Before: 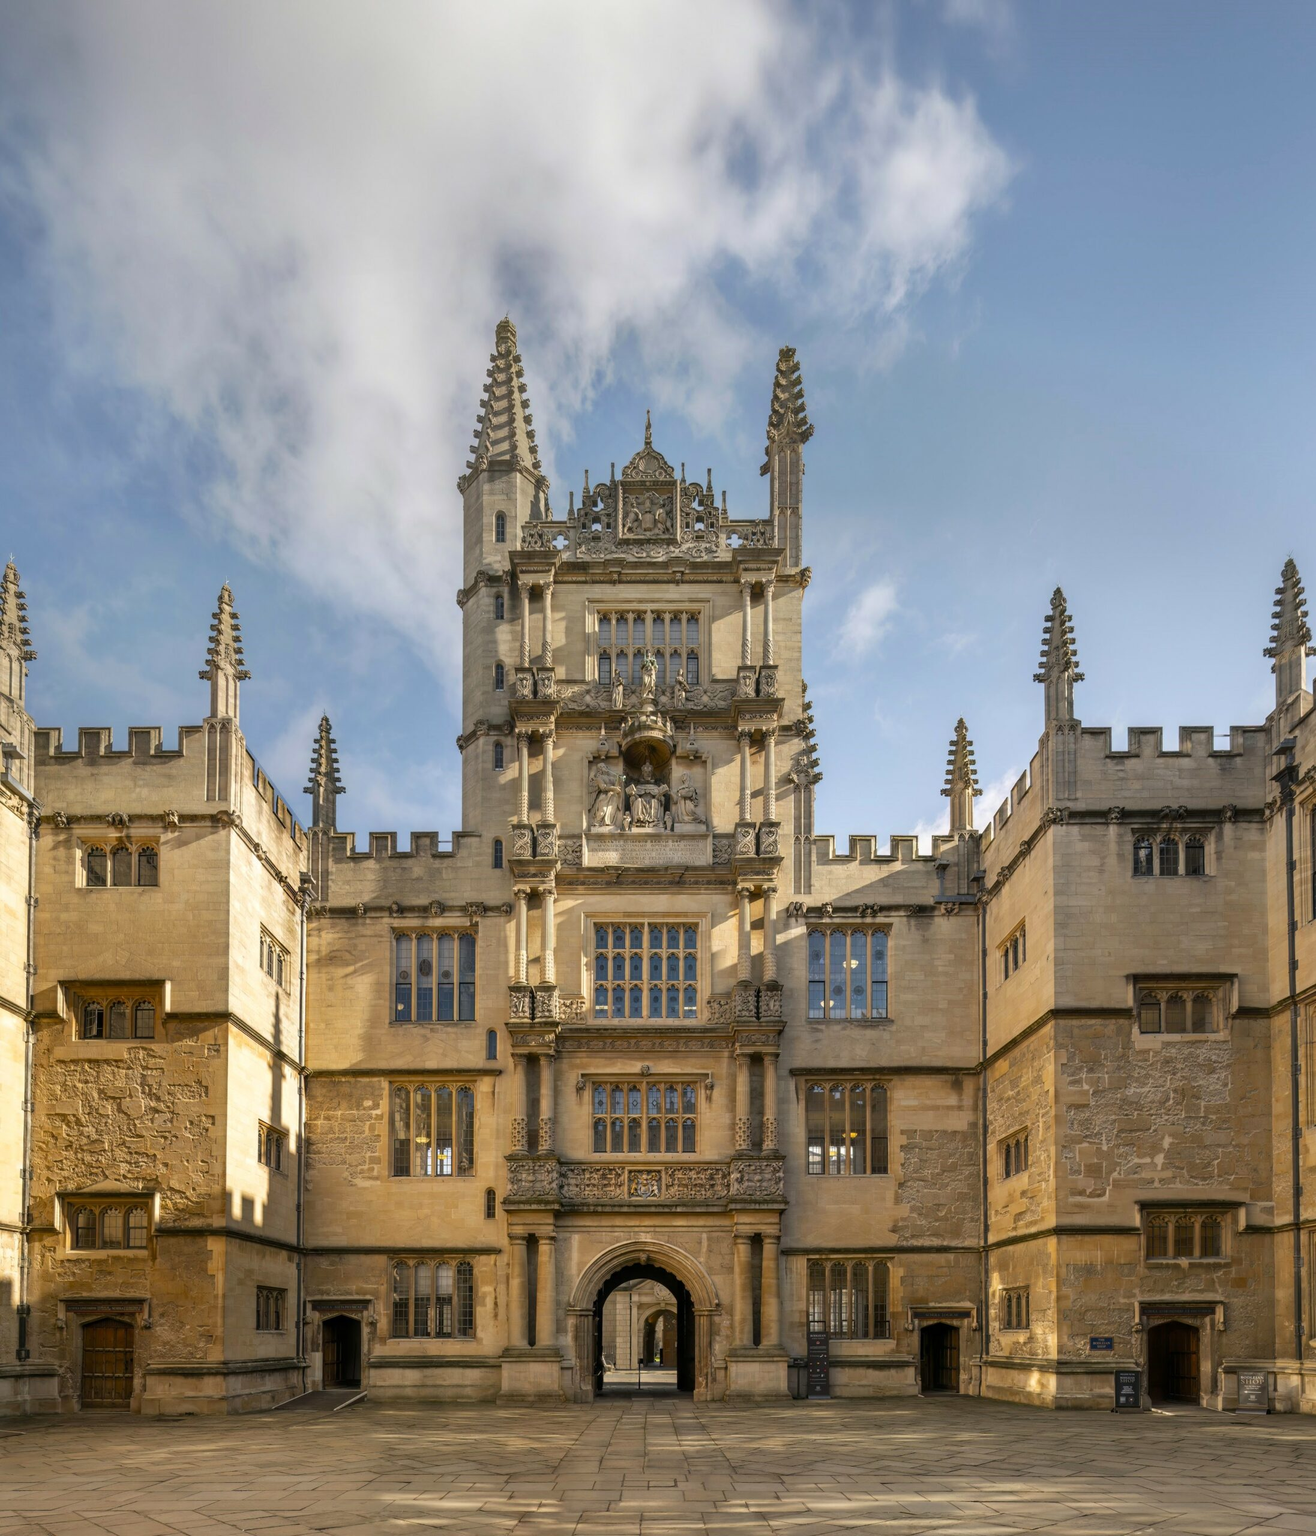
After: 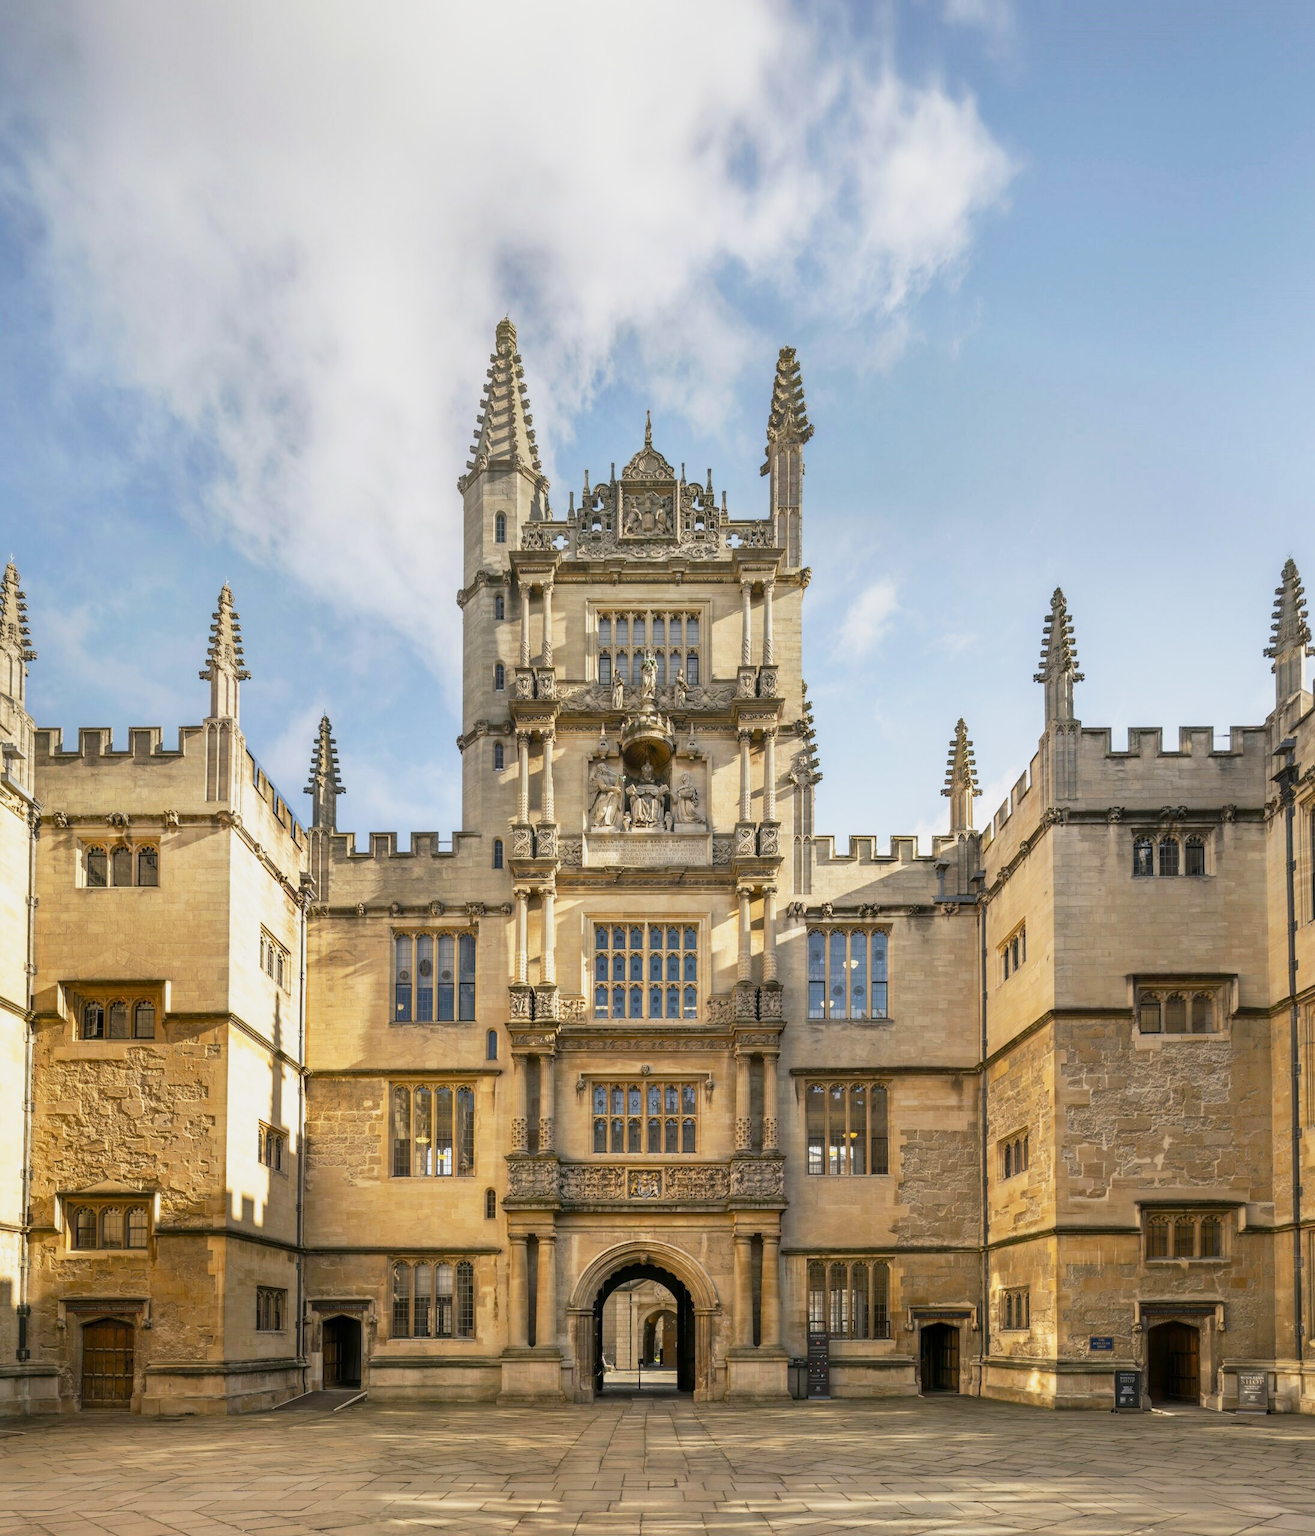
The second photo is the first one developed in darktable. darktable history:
white balance: red 1, blue 1
base curve: curves: ch0 [(0, 0) (0.088, 0.125) (0.176, 0.251) (0.354, 0.501) (0.613, 0.749) (1, 0.877)], preserve colors none
